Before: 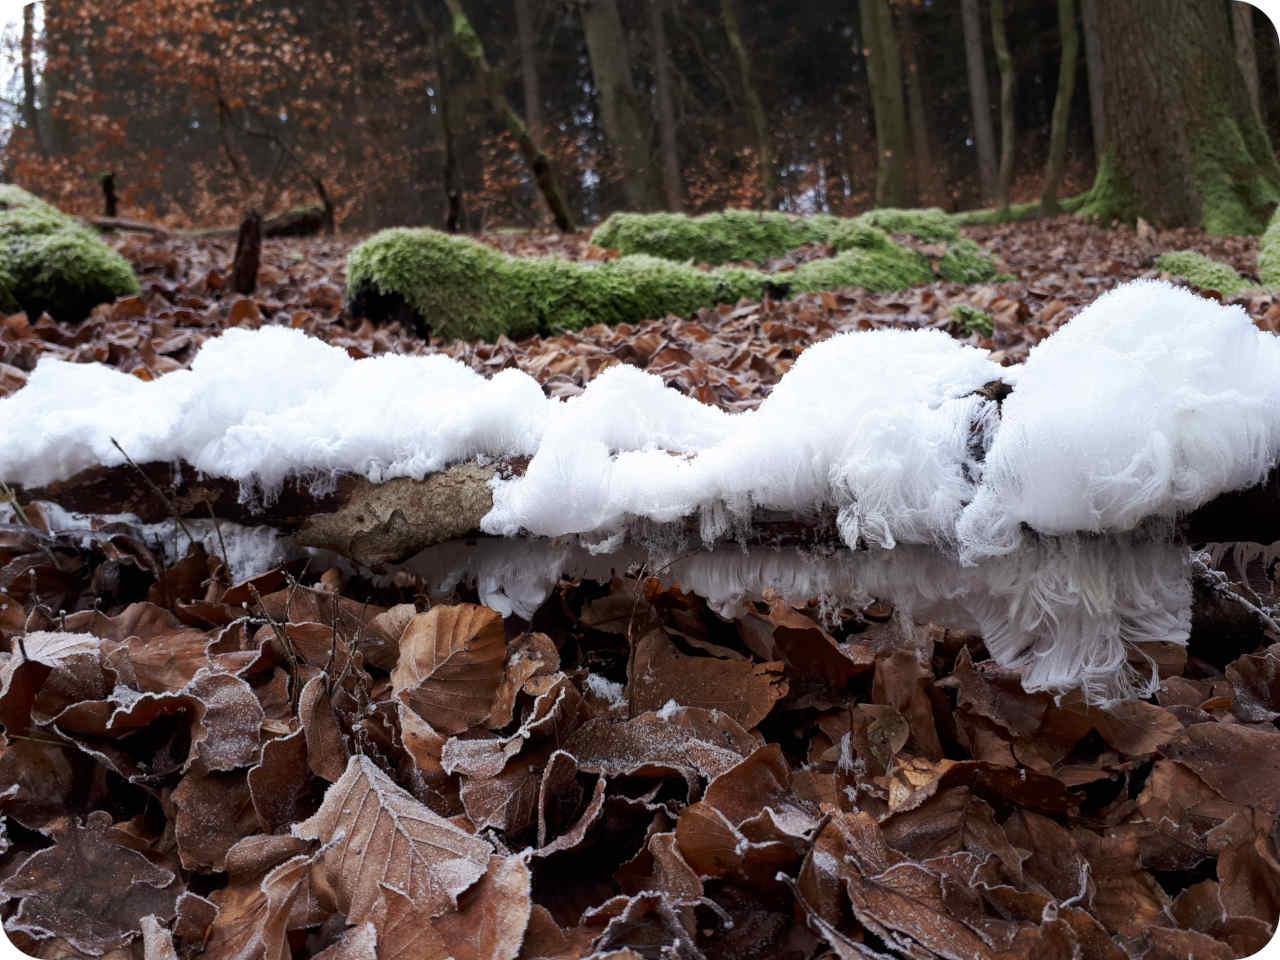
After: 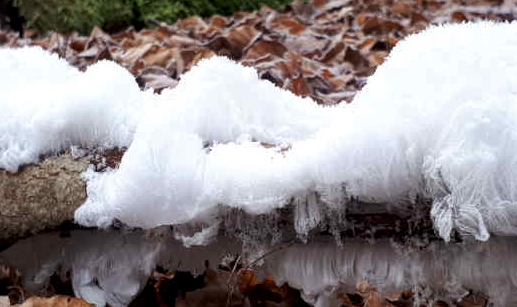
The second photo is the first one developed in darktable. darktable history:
crop: left 31.751%, top 32.172%, right 27.8%, bottom 35.83%
local contrast: highlights 100%, shadows 100%, detail 120%, midtone range 0.2
